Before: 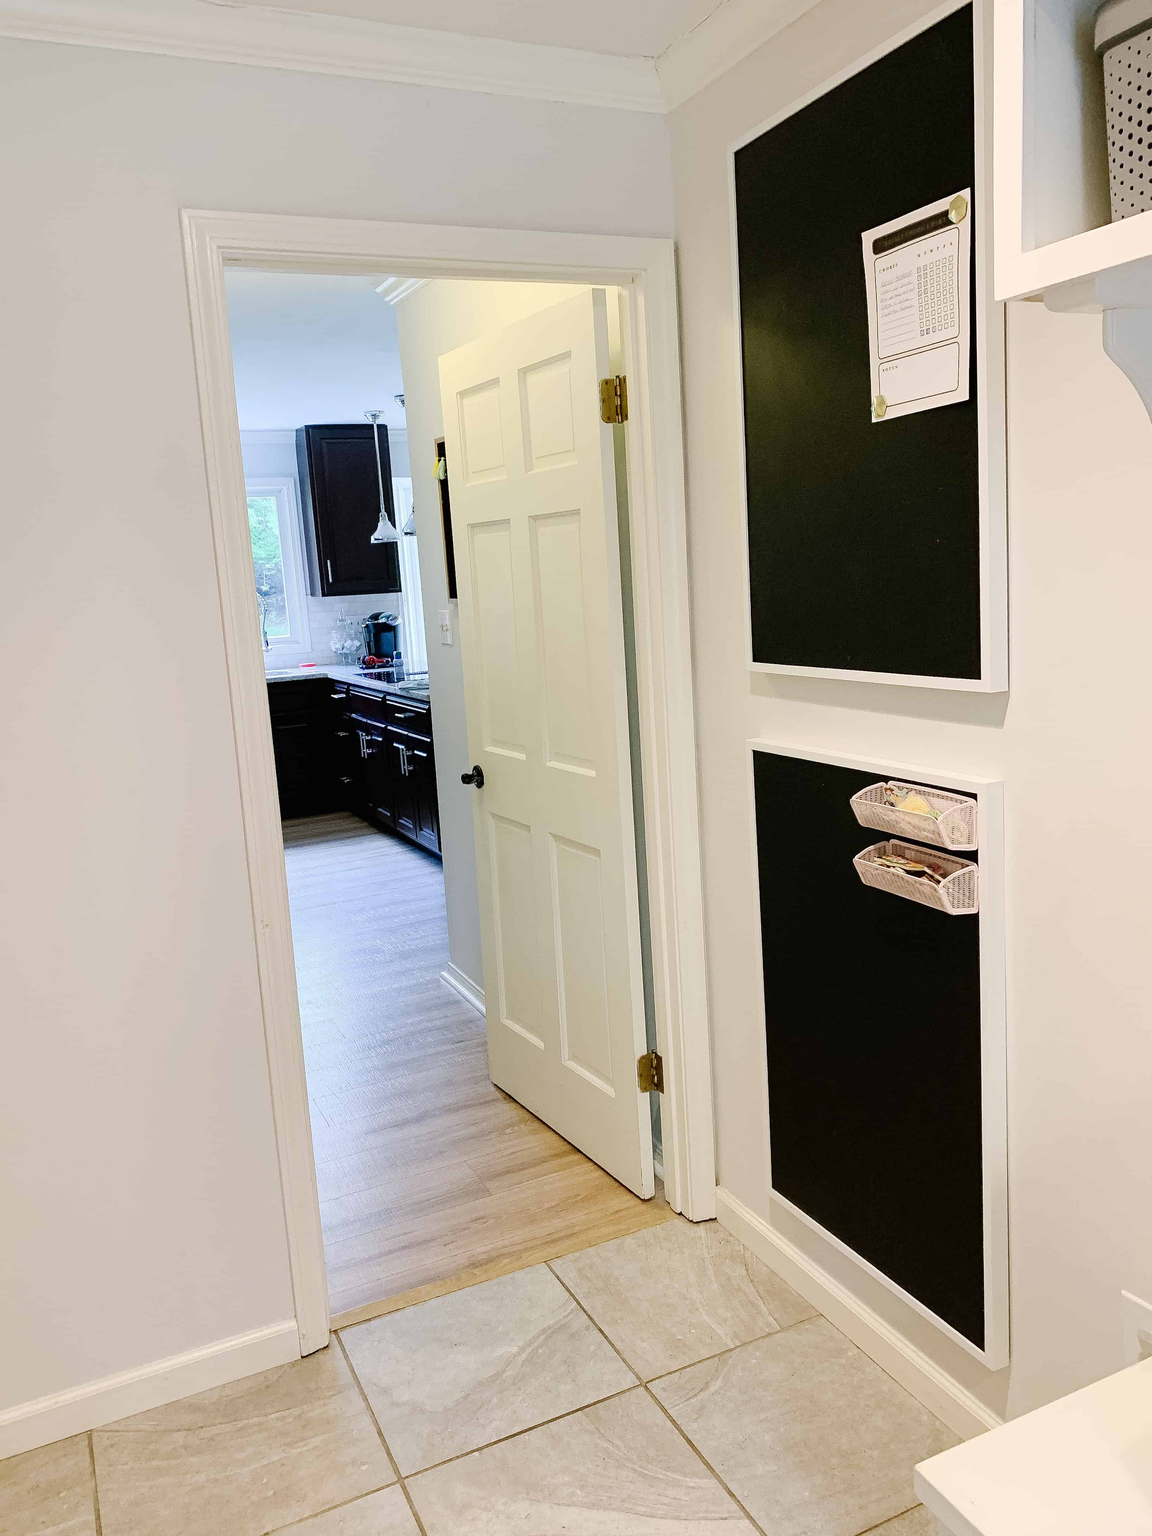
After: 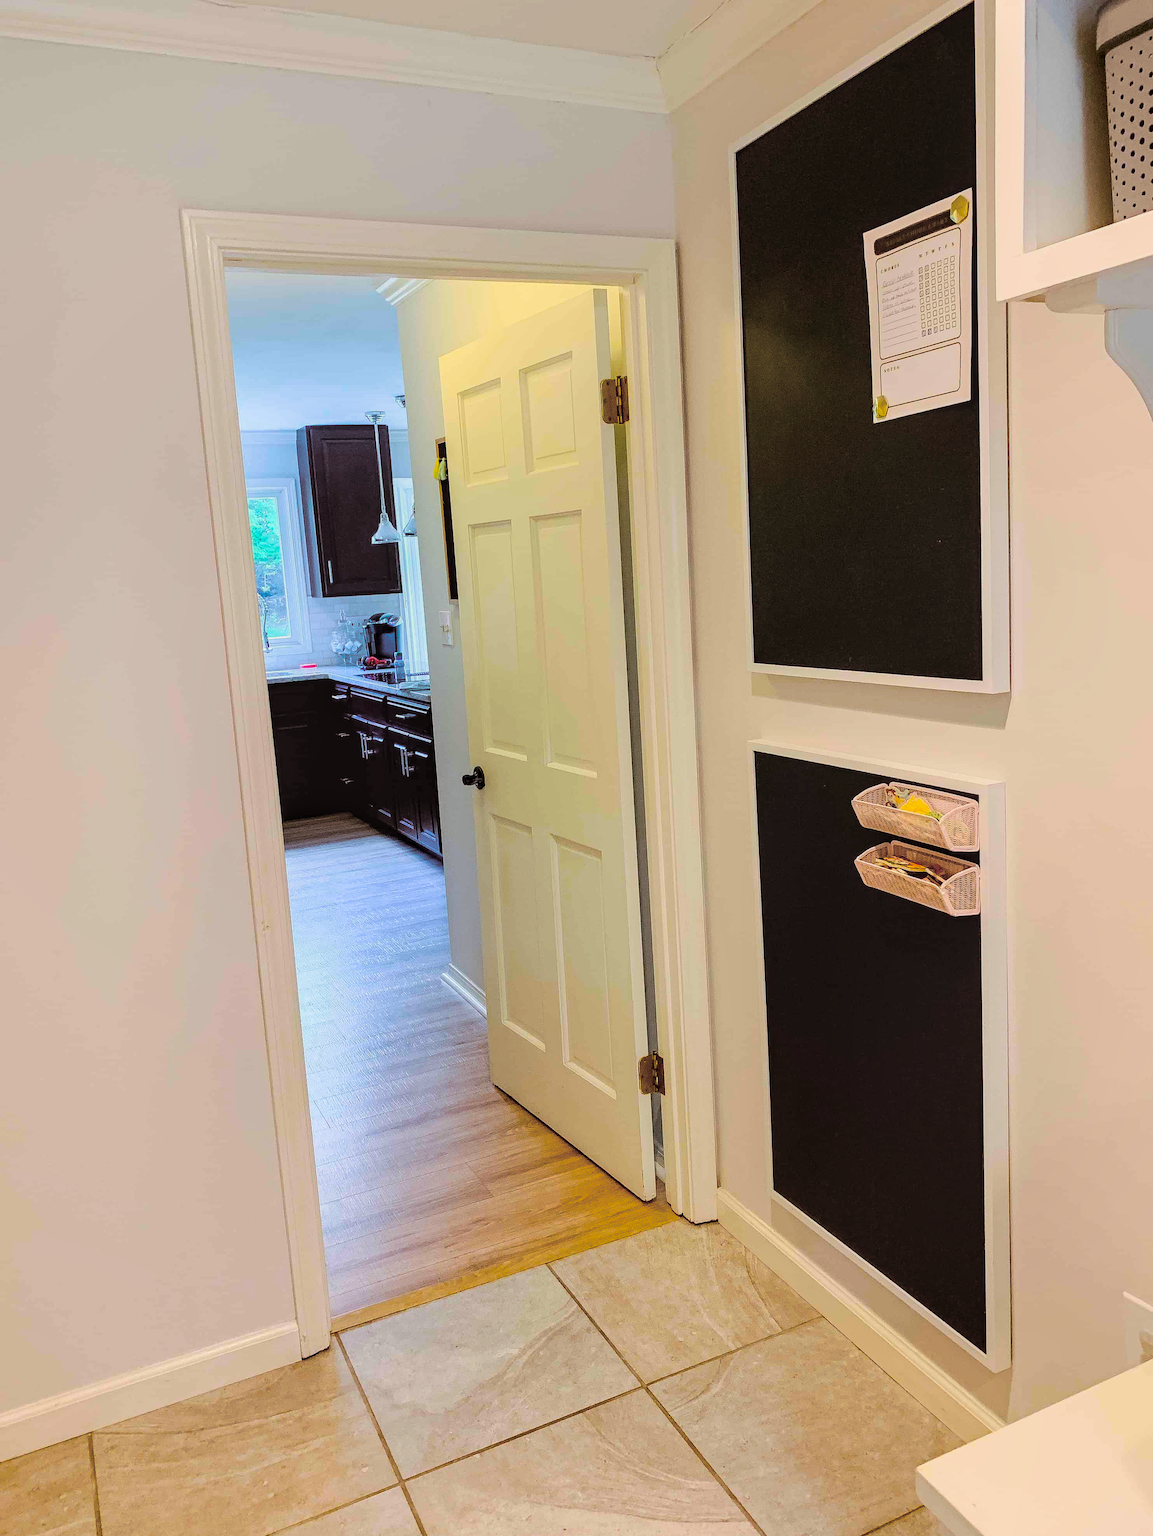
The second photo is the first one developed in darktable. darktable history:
crop: top 0.05%, bottom 0.098%
color balance: input saturation 134.34%, contrast -10.04%, contrast fulcrum 19.67%, output saturation 133.51%
rotate and perspective: crop left 0, crop top 0
local contrast: on, module defaults
split-toning: shadows › saturation 0.24, highlights › hue 54°, highlights › saturation 0.24
